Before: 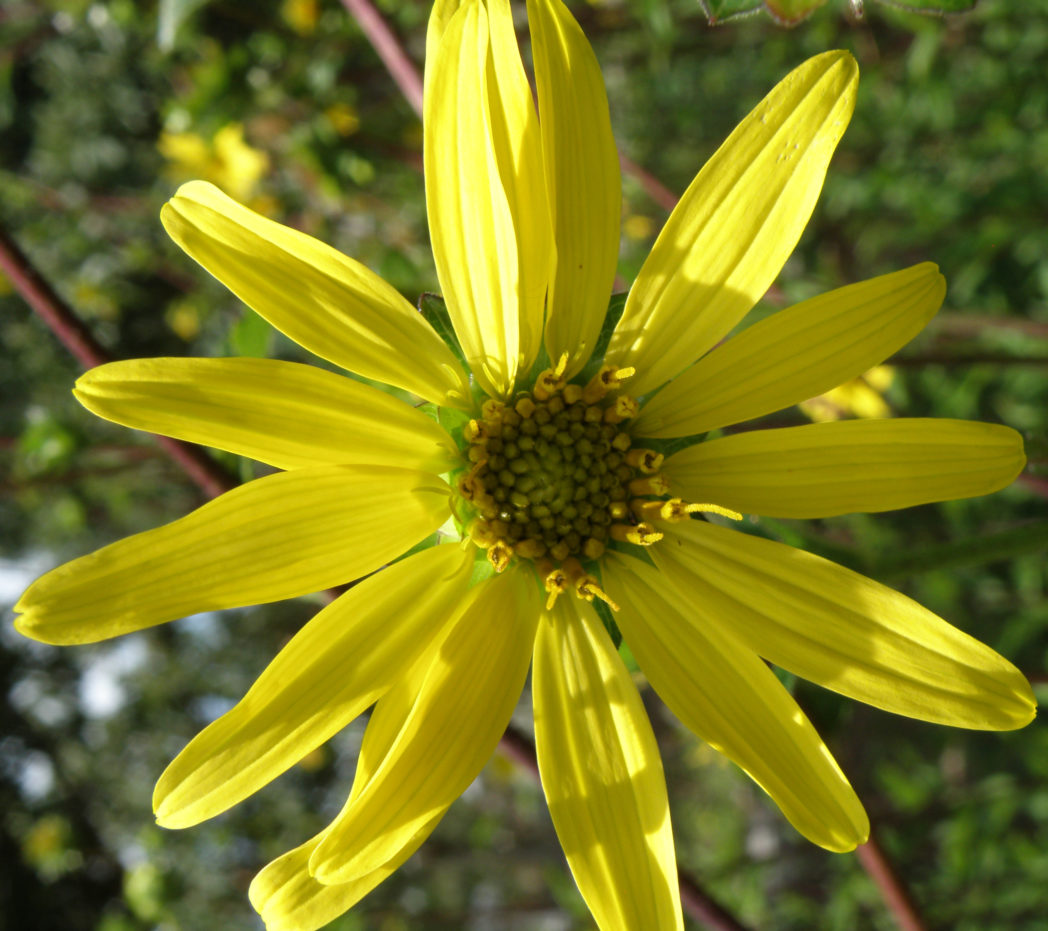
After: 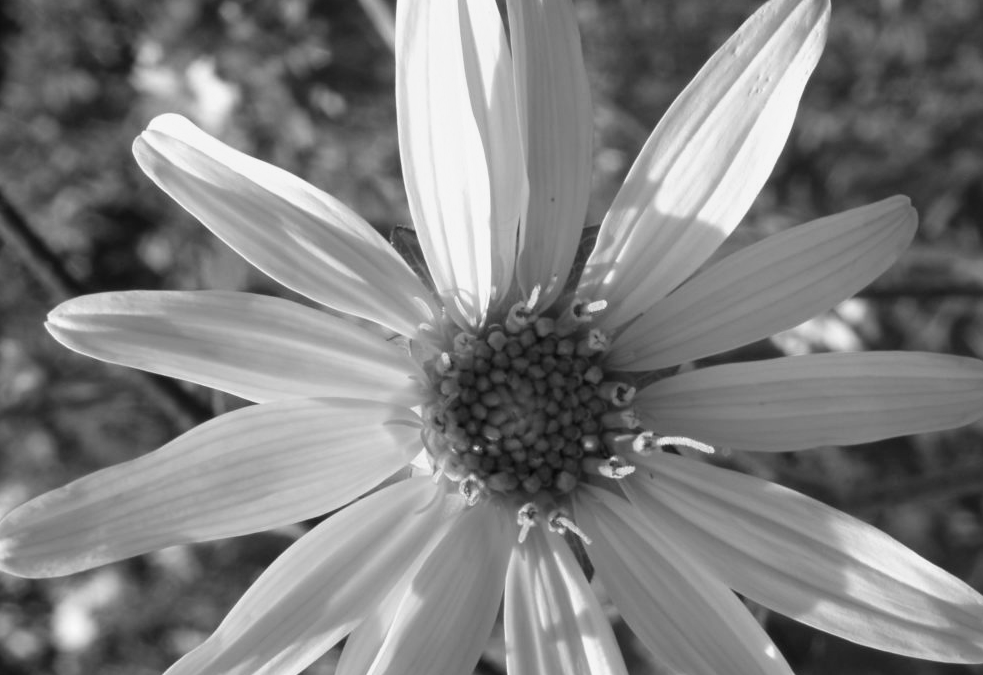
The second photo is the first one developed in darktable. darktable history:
crop: left 2.737%, top 7.287%, right 3.421%, bottom 20.179%
color correction: highlights a* -14.62, highlights b* -16.22, shadows a* 10.12, shadows b* 29.4
monochrome: on, module defaults
